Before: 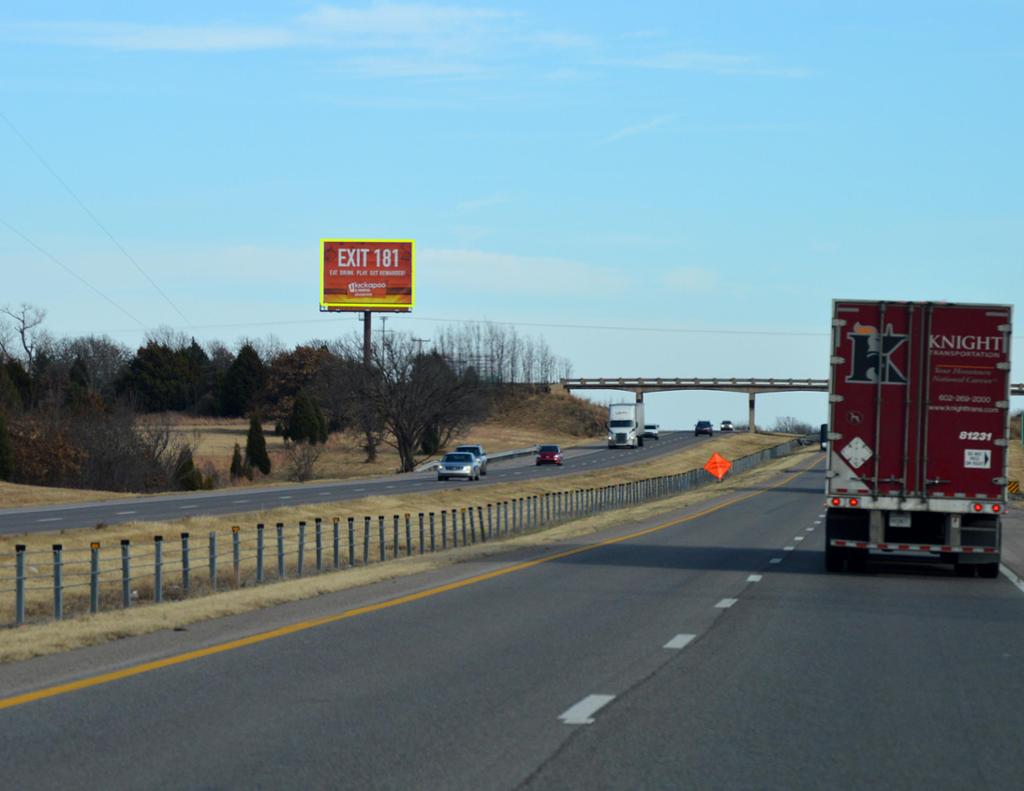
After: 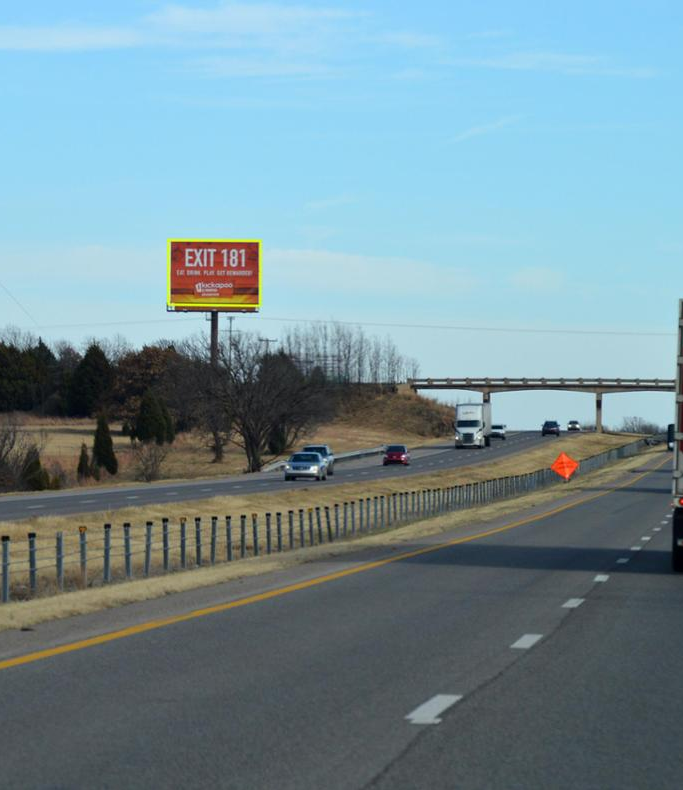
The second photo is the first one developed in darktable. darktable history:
crop and rotate: left 15.011%, right 18.196%
